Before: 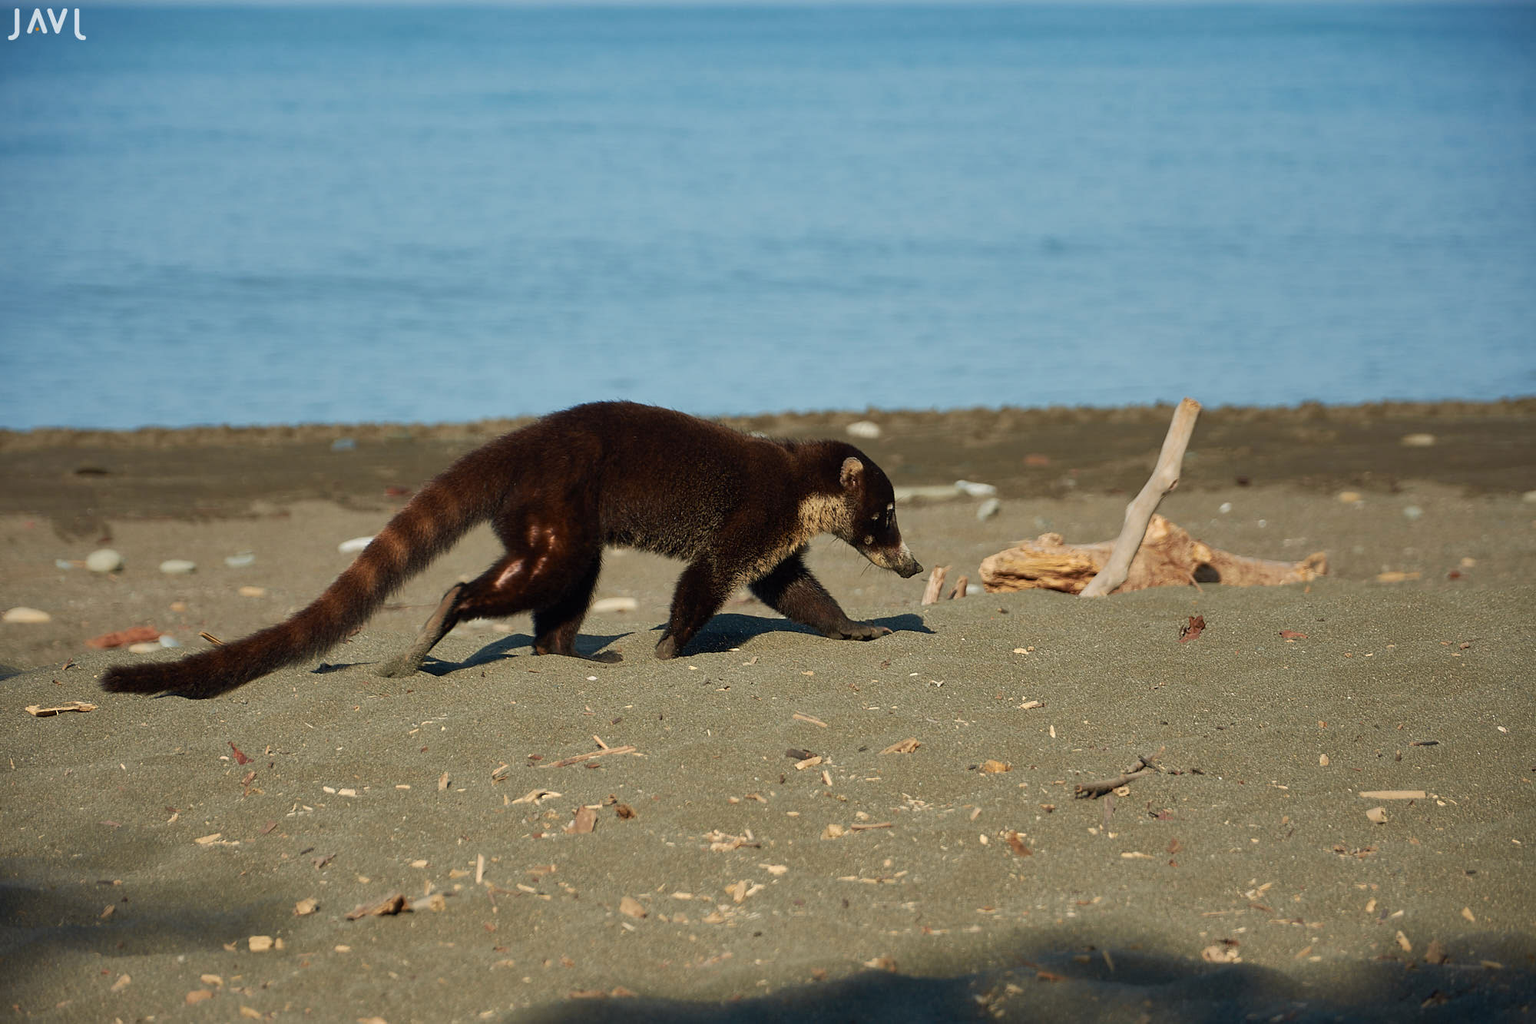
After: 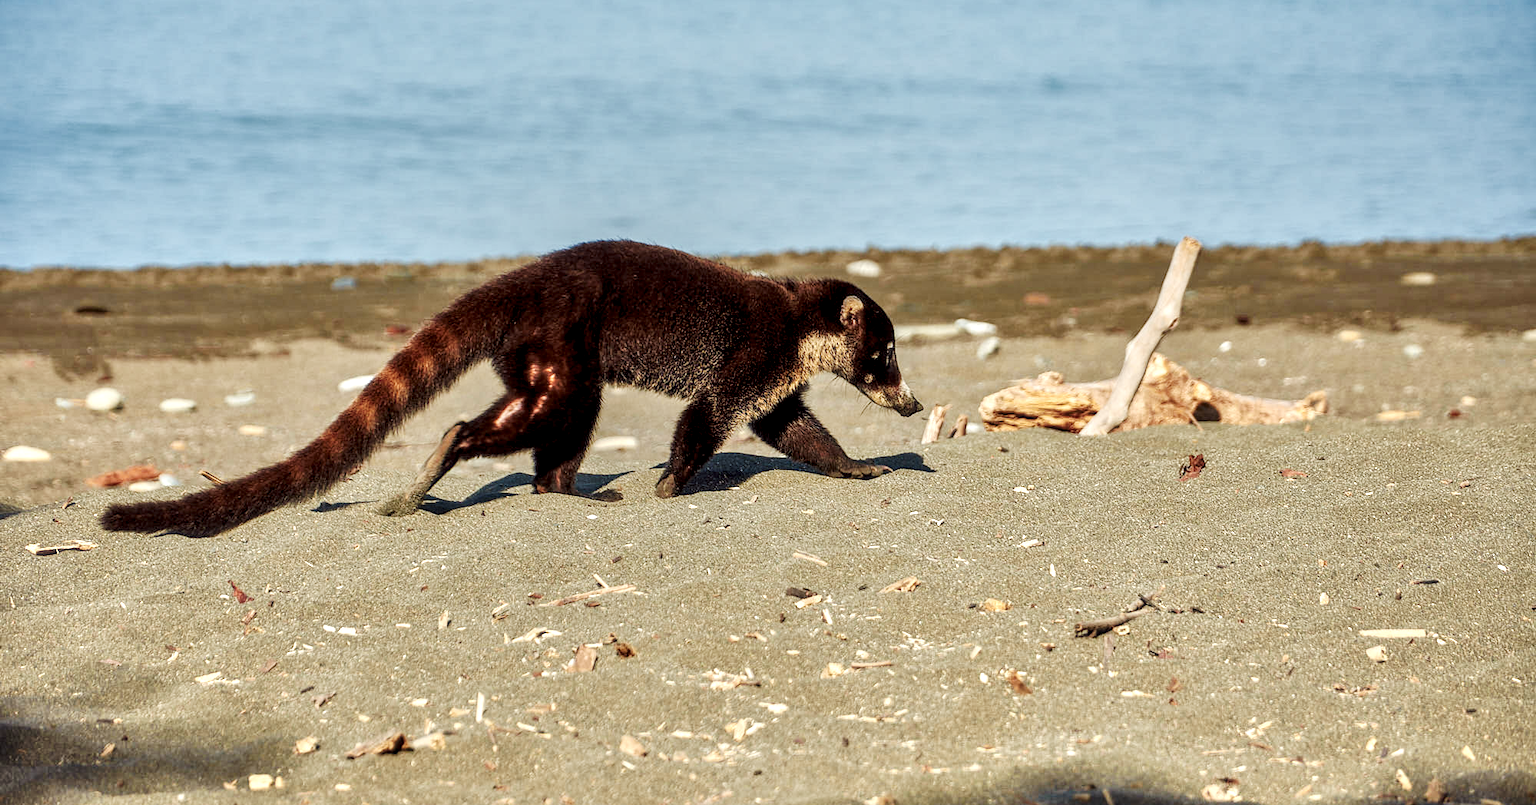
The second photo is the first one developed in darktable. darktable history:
local contrast: highlights 19%, detail 186%
exposure: black level correction -0.005, exposure 0.054 EV, compensate highlight preservation false
color balance: mode lift, gamma, gain (sRGB), lift [1, 1.049, 1, 1]
tone equalizer: -7 EV 0.15 EV, -6 EV 0.6 EV, -5 EV 1.15 EV, -4 EV 1.33 EV, -3 EV 1.15 EV, -2 EV 0.6 EV, -1 EV 0.15 EV, mask exposure compensation -0.5 EV
haze removal: strength -0.1, adaptive false
tone curve: curves: ch0 [(0, 0) (0.003, 0.005) (0.011, 0.011) (0.025, 0.022) (0.044, 0.035) (0.069, 0.051) (0.1, 0.073) (0.136, 0.106) (0.177, 0.147) (0.224, 0.195) (0.277, 0.253) (0.335, 0.315) (0.399, 0.388) (0.468, 0.488) (0.543, 0.586) (0.623, 0.685) (0.709, 0.764) (0.801, 0.838) (0.898, 0.908) (1, 1)], preserve colors none
crop and rotate: top 15.774%, bottom 5.506%
